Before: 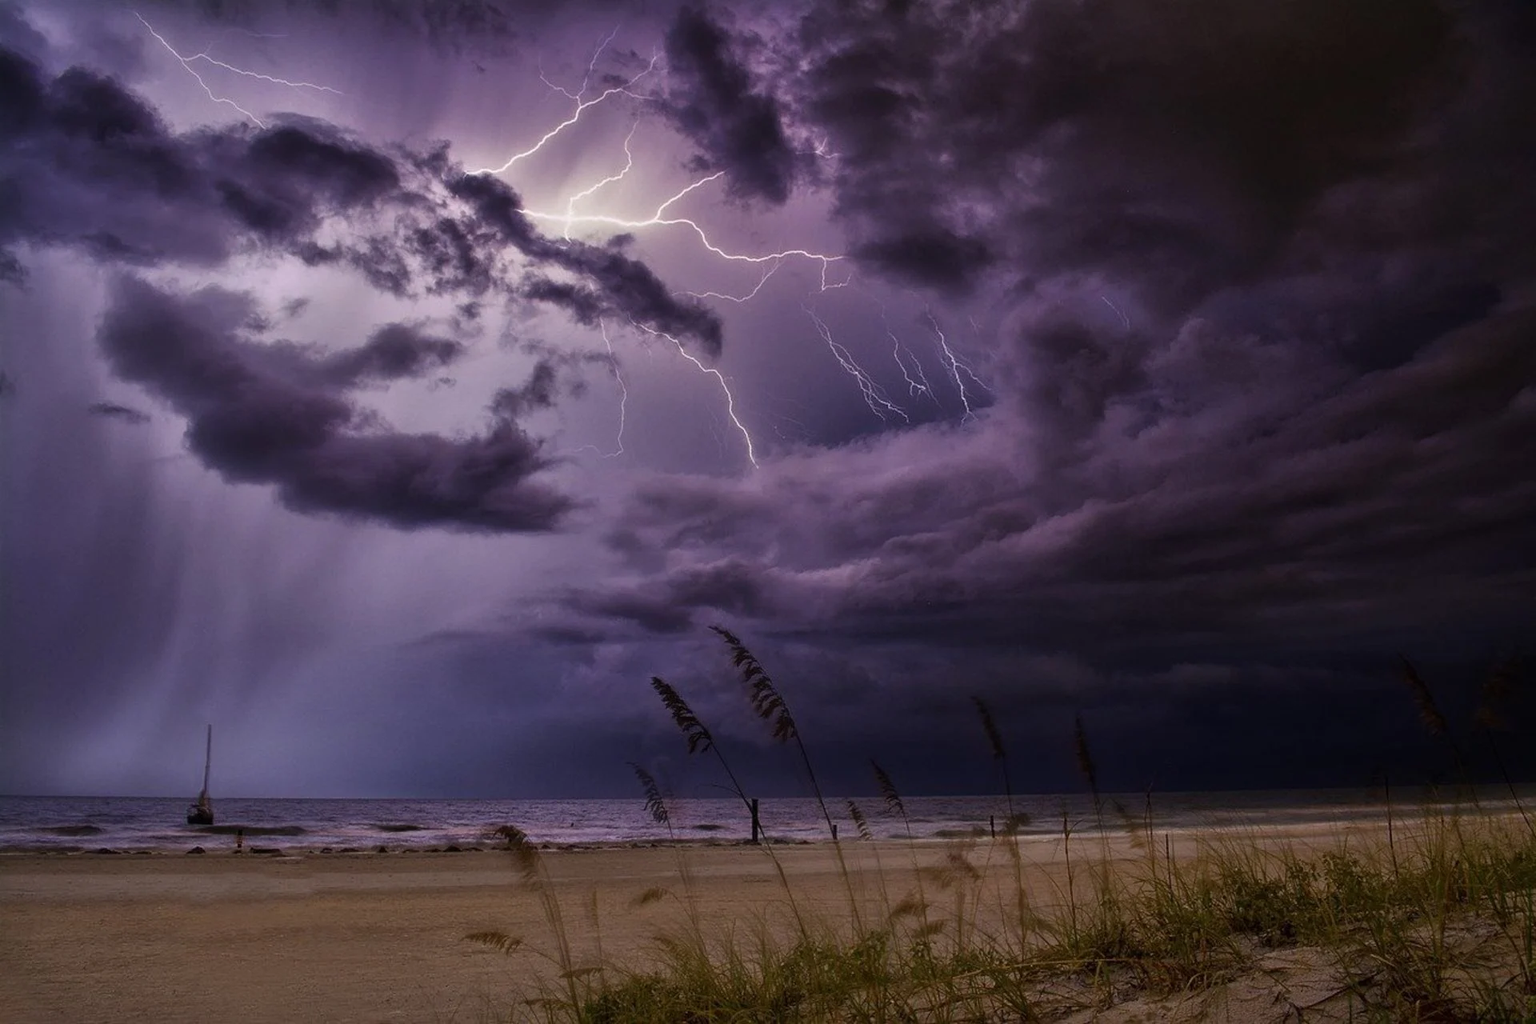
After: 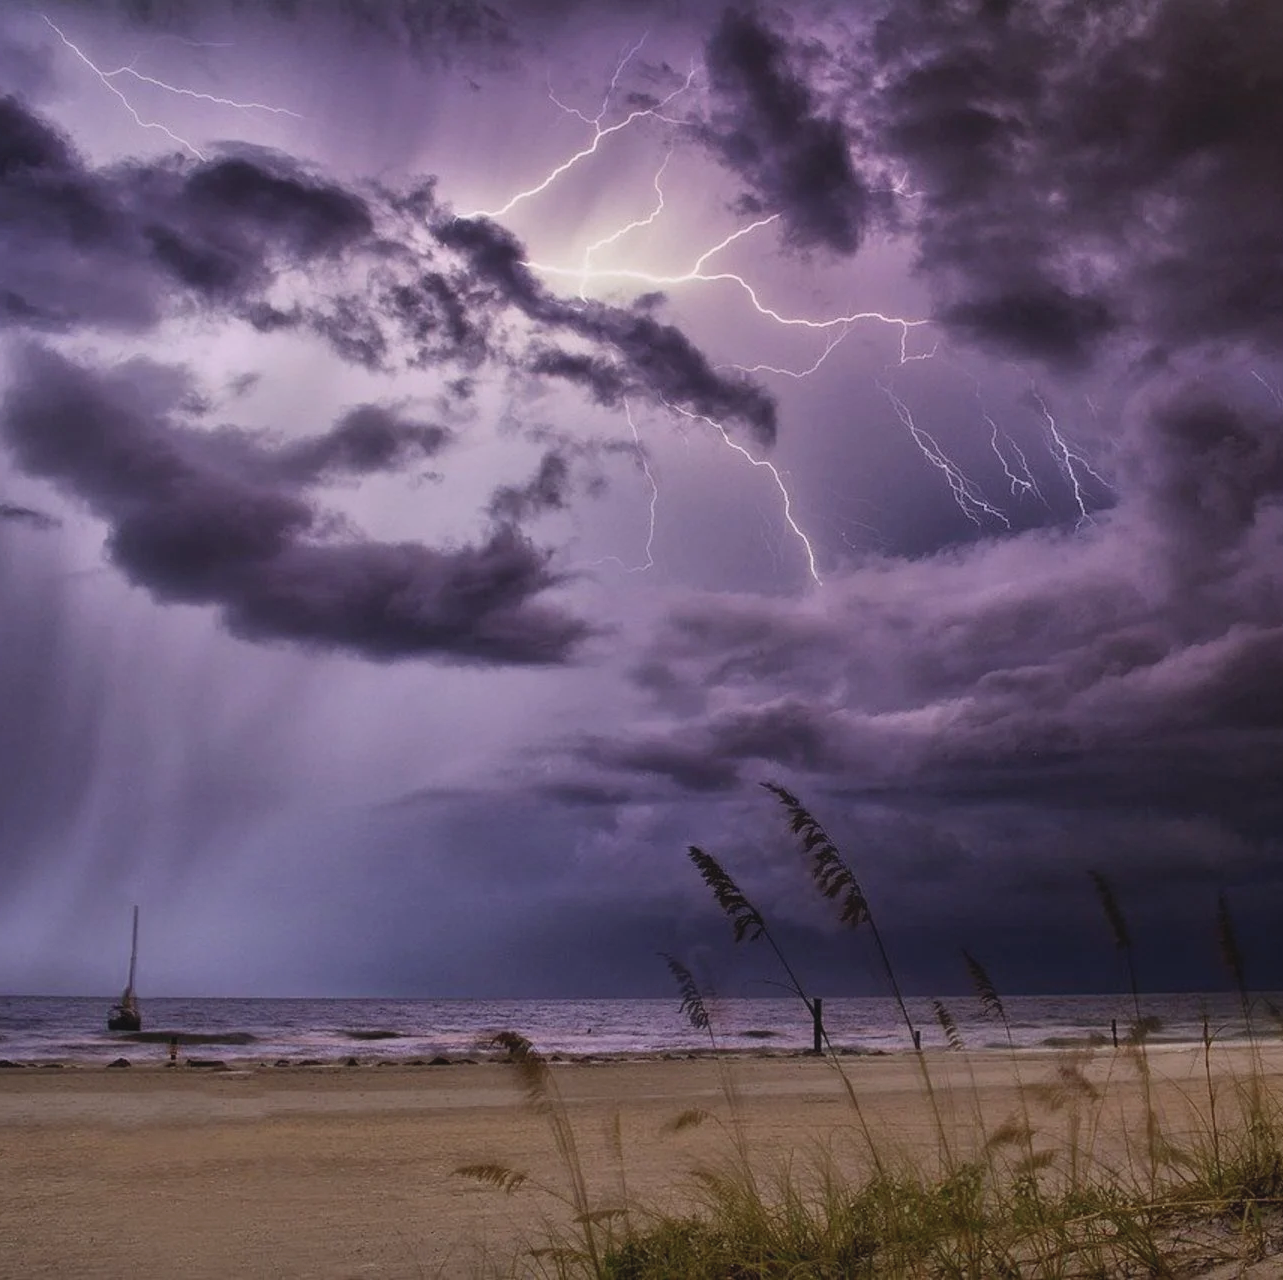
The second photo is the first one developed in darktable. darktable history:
tone curve: curves: ch0 [(0, 0.047) (0.199, 0.263) (0.47, 0.555) (0.805, 0.839) (1, 0.962)], color space Lab, independent channels
crop and rotate: left 6.591%, right 26.574%
